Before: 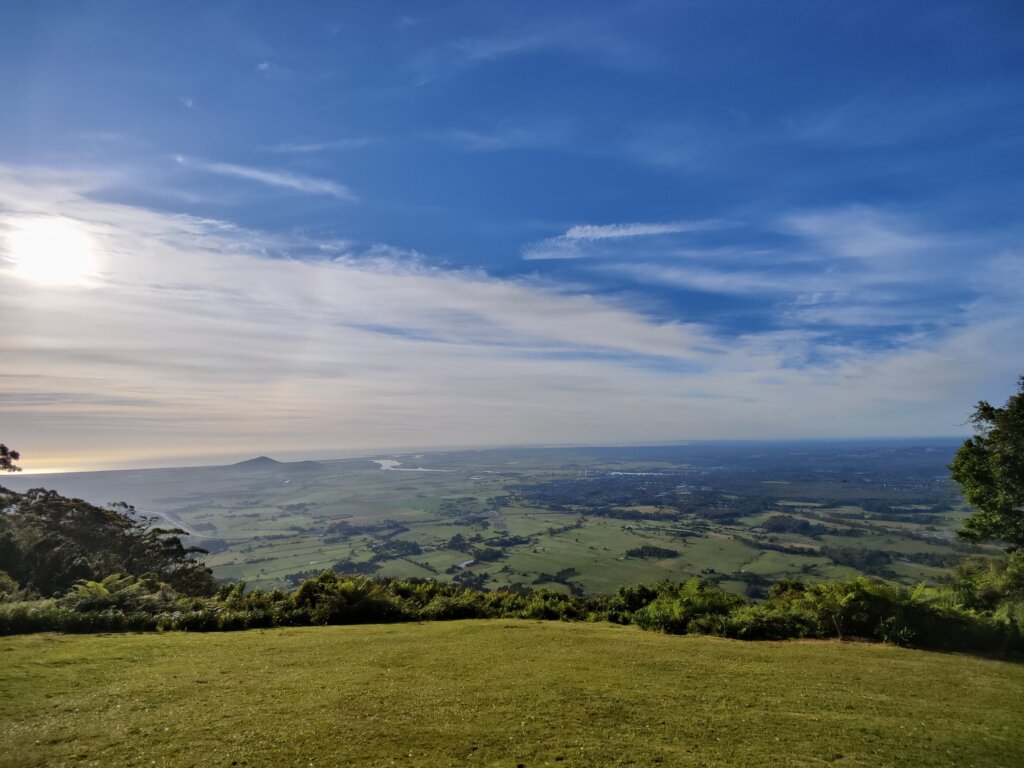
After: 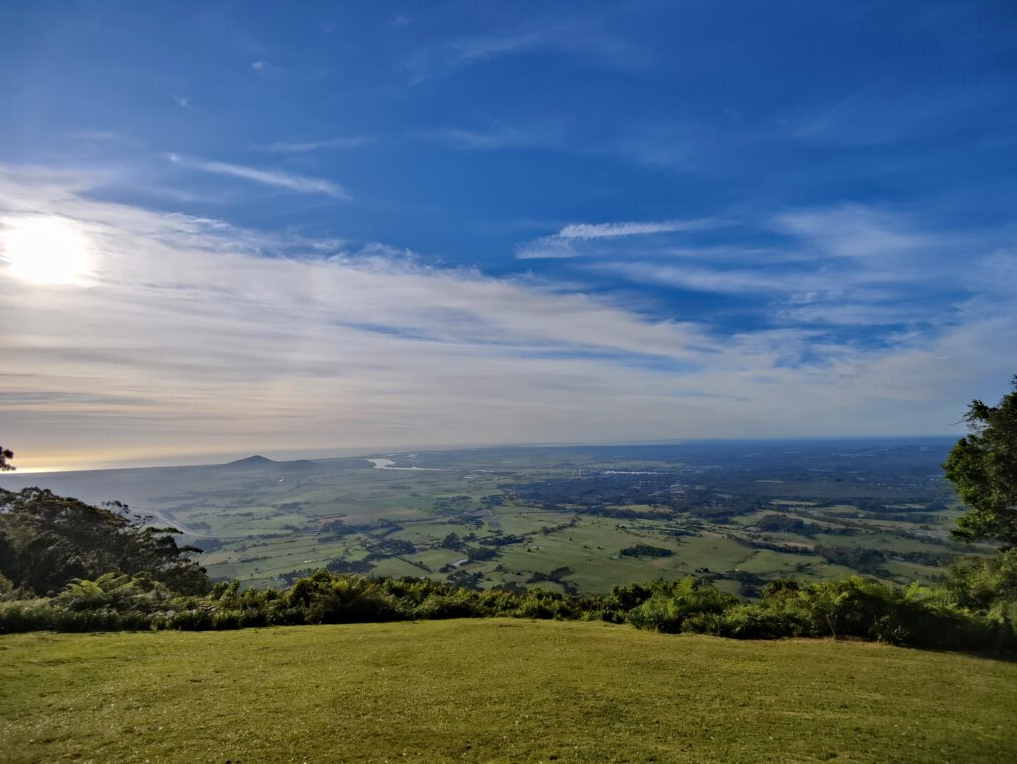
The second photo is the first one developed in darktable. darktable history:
crop and rotate: left 0.614%, top 0.179%, bottom 0.309%
haze removal: compatibility mode true, adaptive false
